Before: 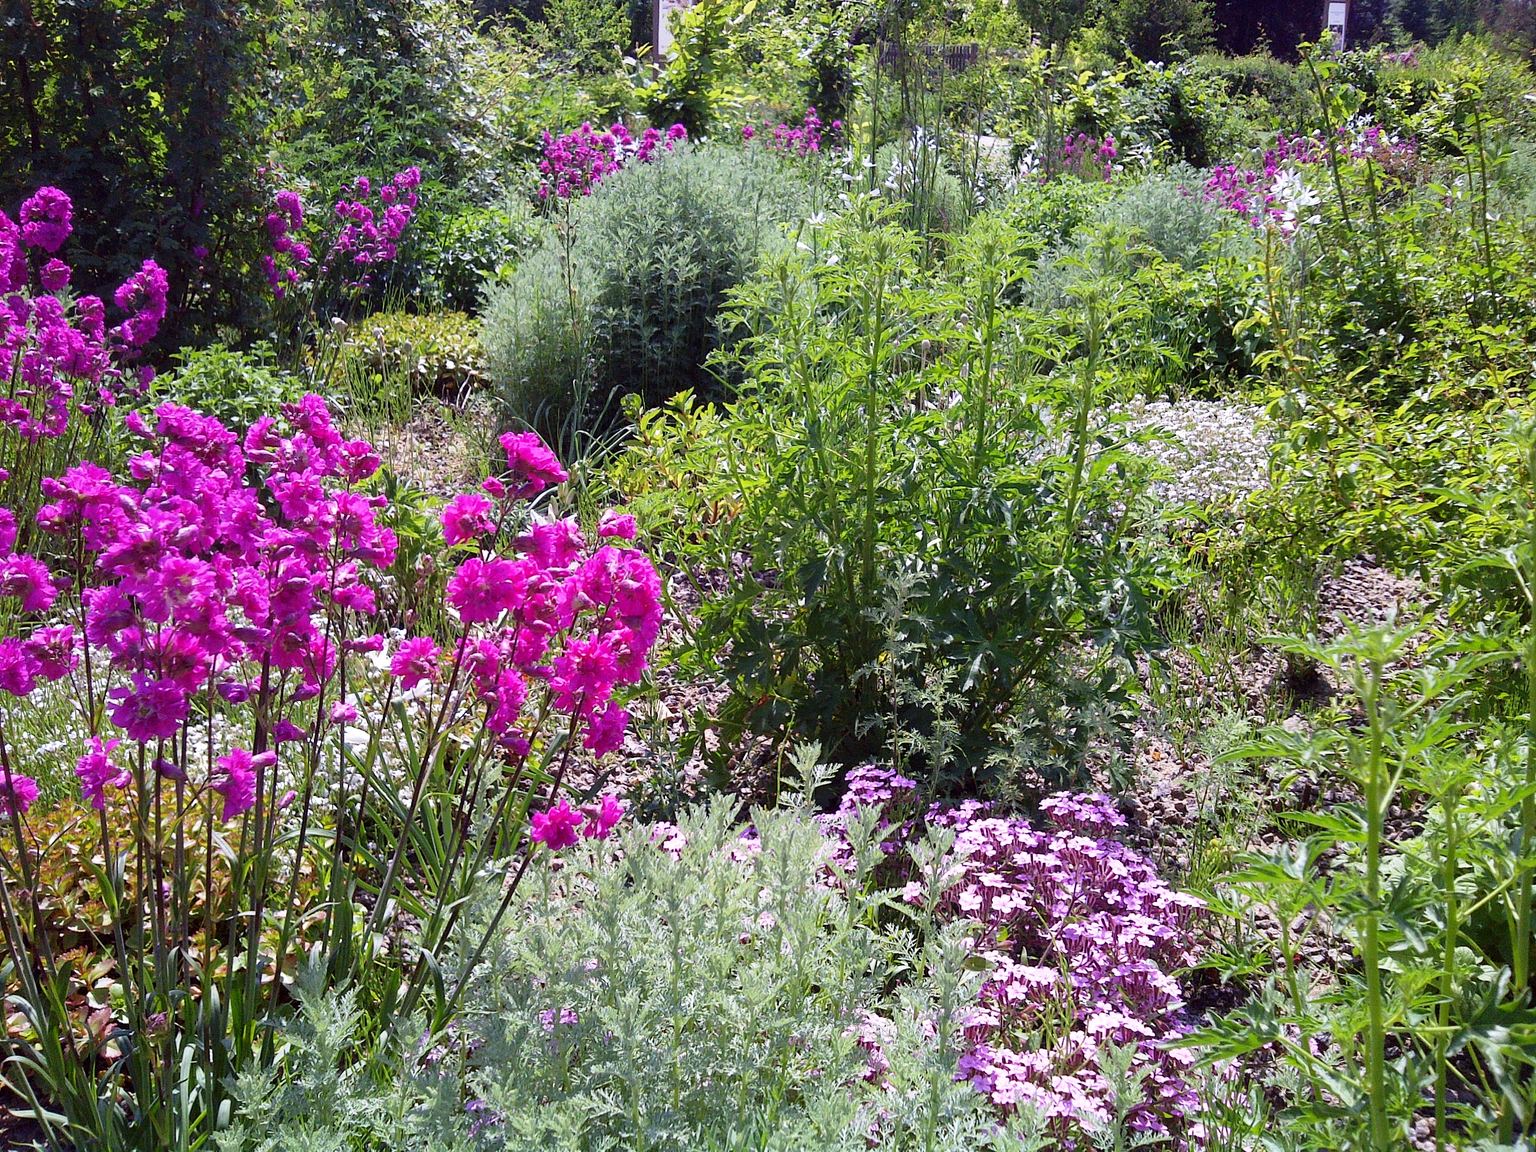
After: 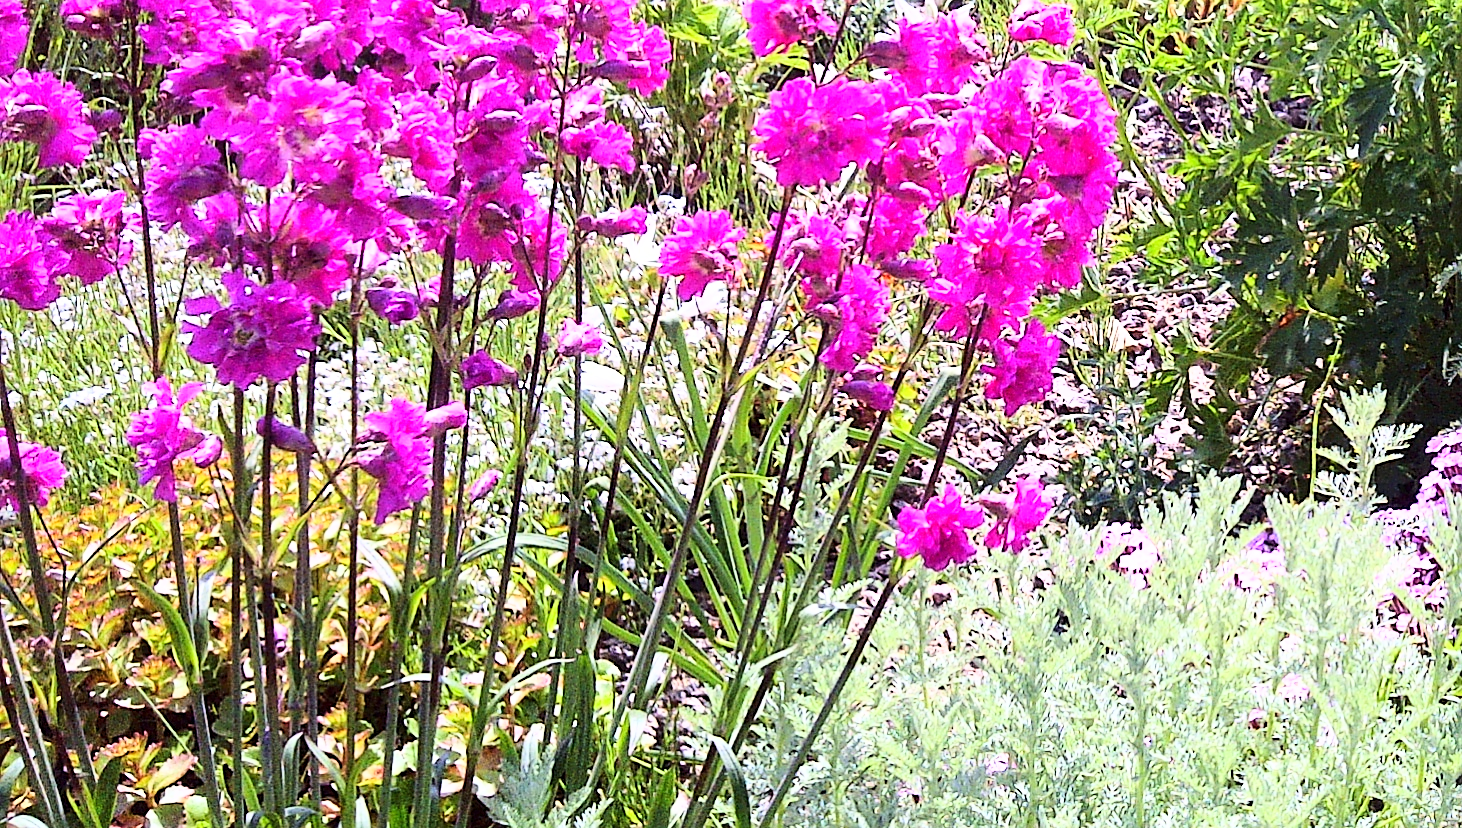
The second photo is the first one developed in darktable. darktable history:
crop: top 44.483%, right 43.593%, bottom 12.892%
sharpen: radius 1.864, amount 0.398, threshold 1.271
base curve: curves: ch0 [(0, 0) (0.018, 0.026) (0.143, 0.37) (0.33, 0.731) (0.458, 0.853) (0.735, 0.965) (0.905, 0.986) (1, 1)]
